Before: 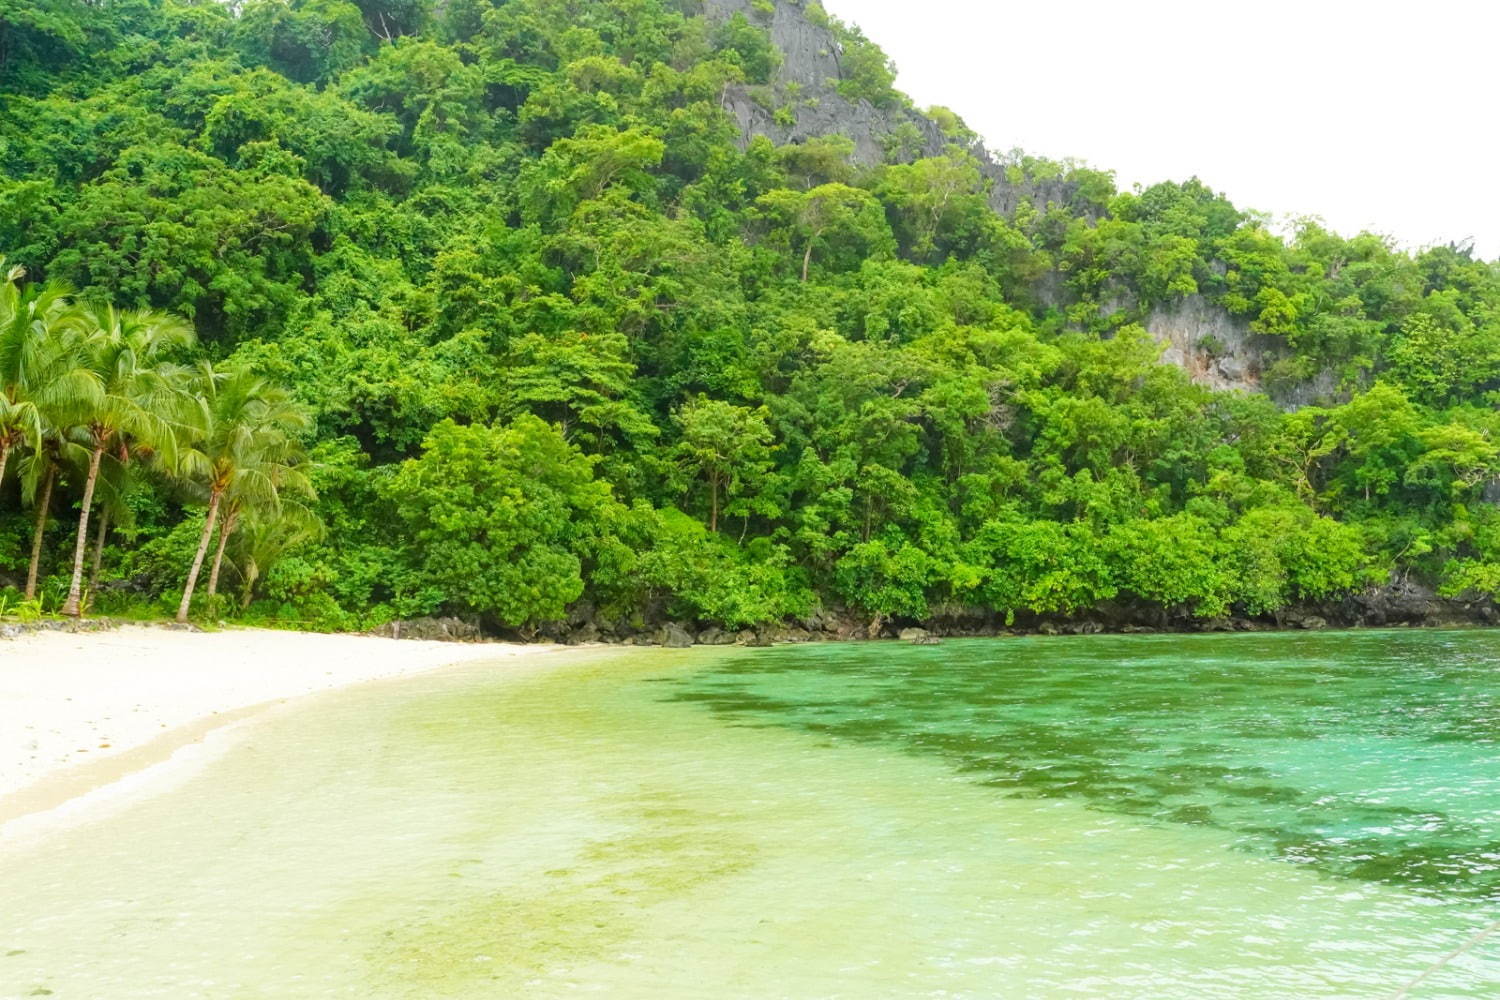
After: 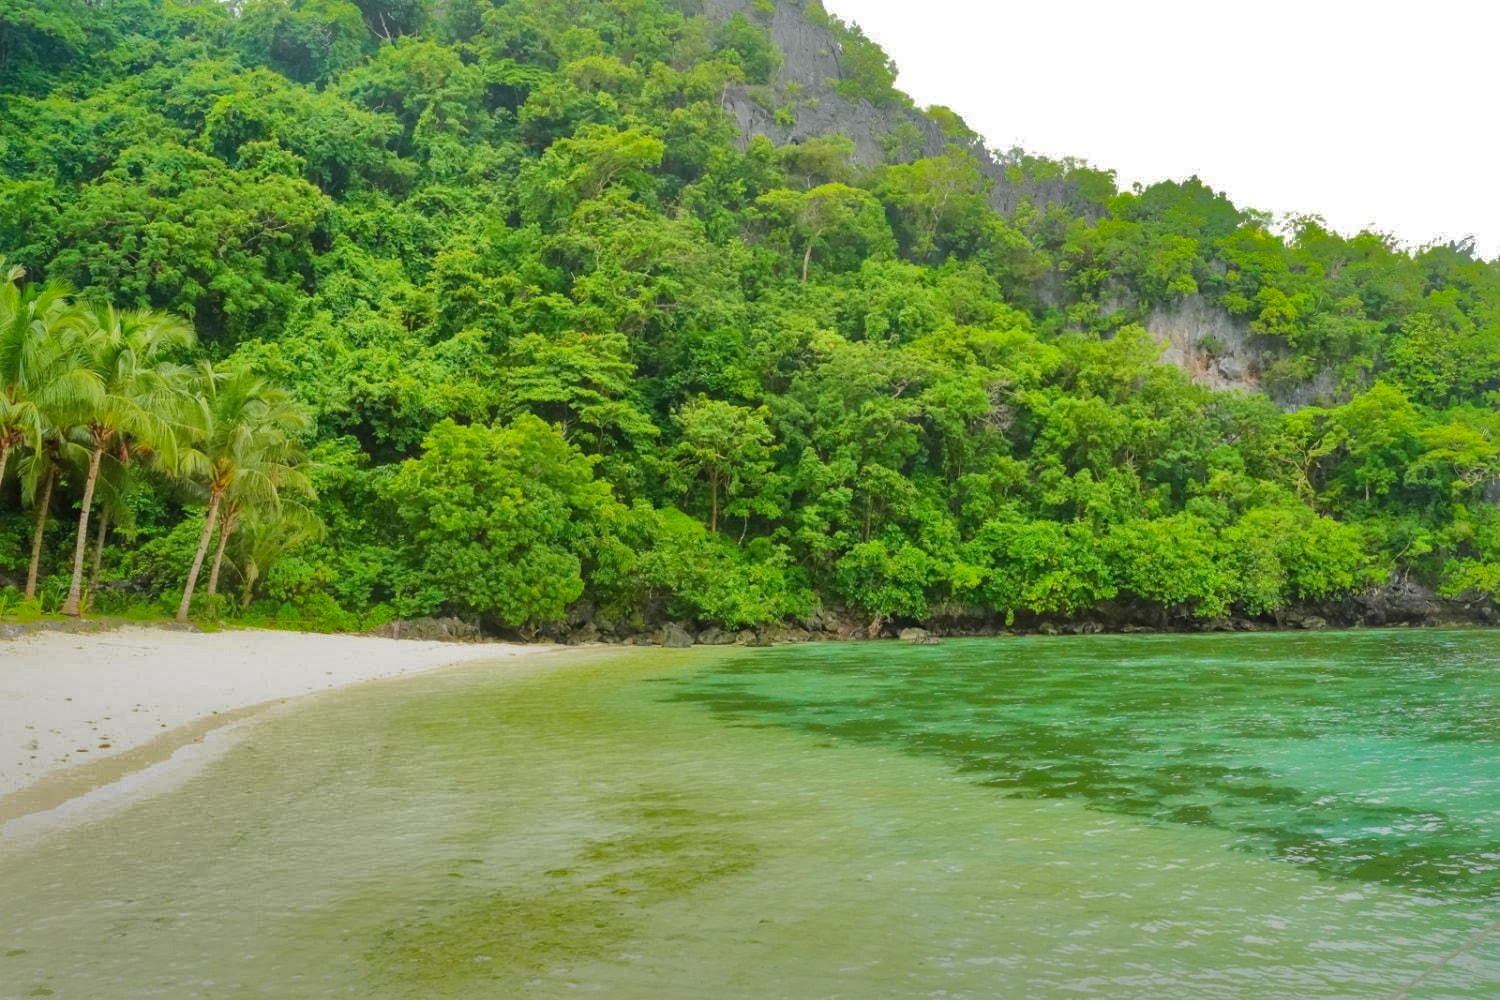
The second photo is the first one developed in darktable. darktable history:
shadows and highlights: shadows 38.43, highlights -74.54
graduated density: rotation -180°, offset 24.95
